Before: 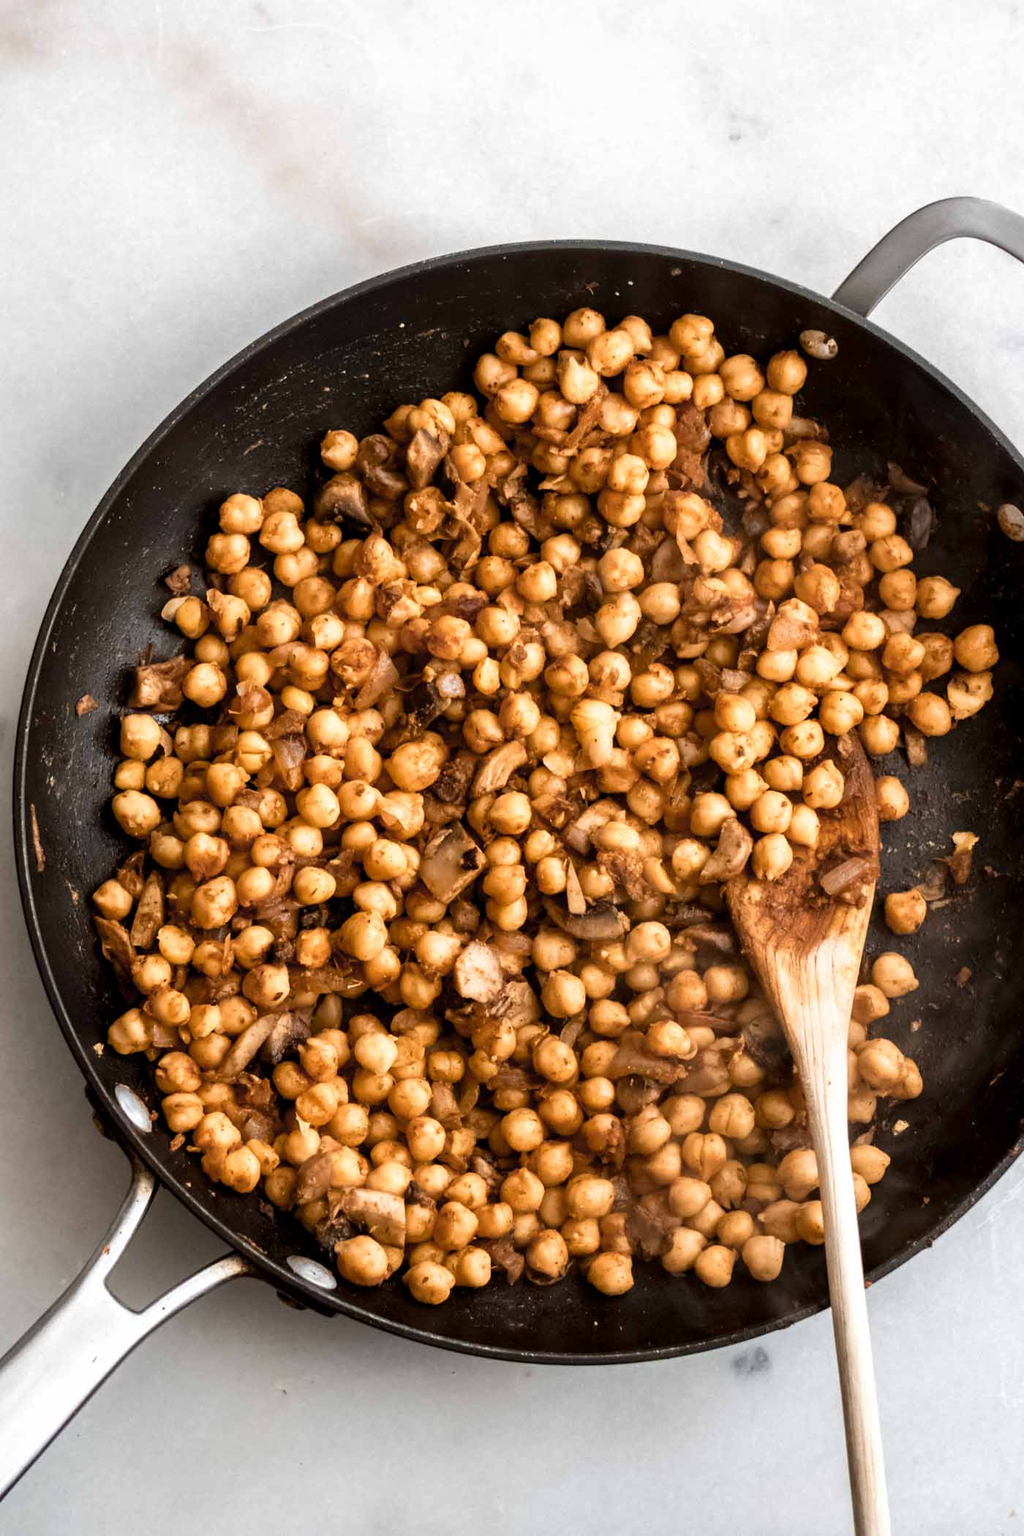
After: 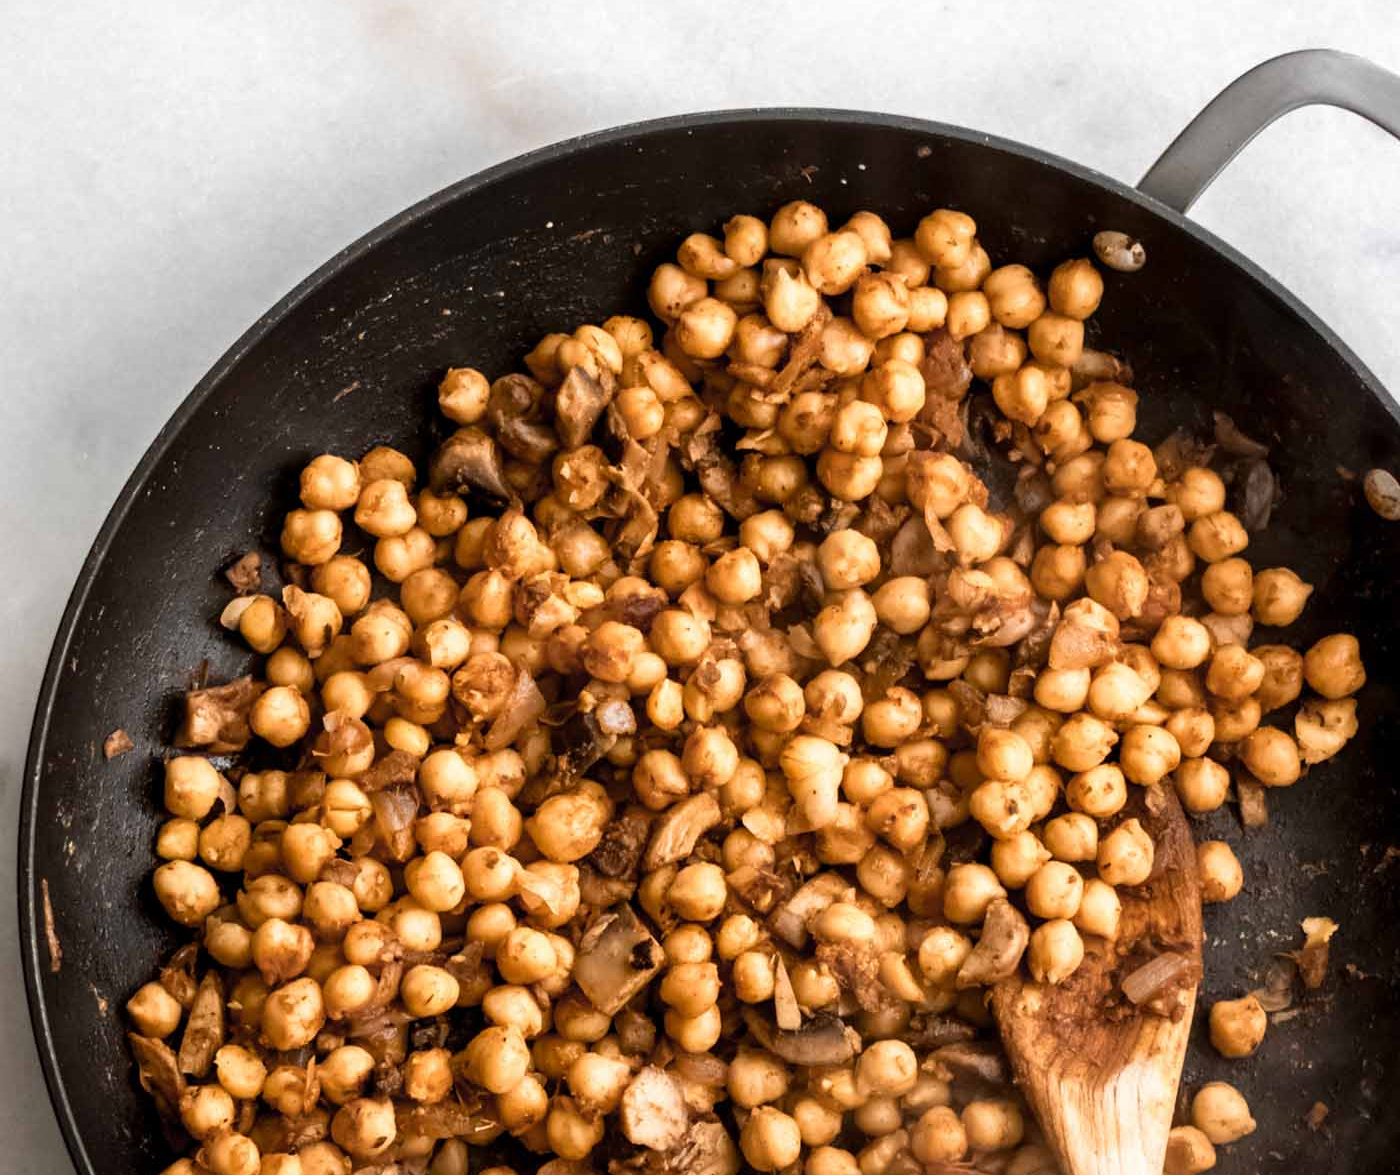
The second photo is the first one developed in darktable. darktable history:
crop and rotate: top 10.51%, bottom 33.502%
